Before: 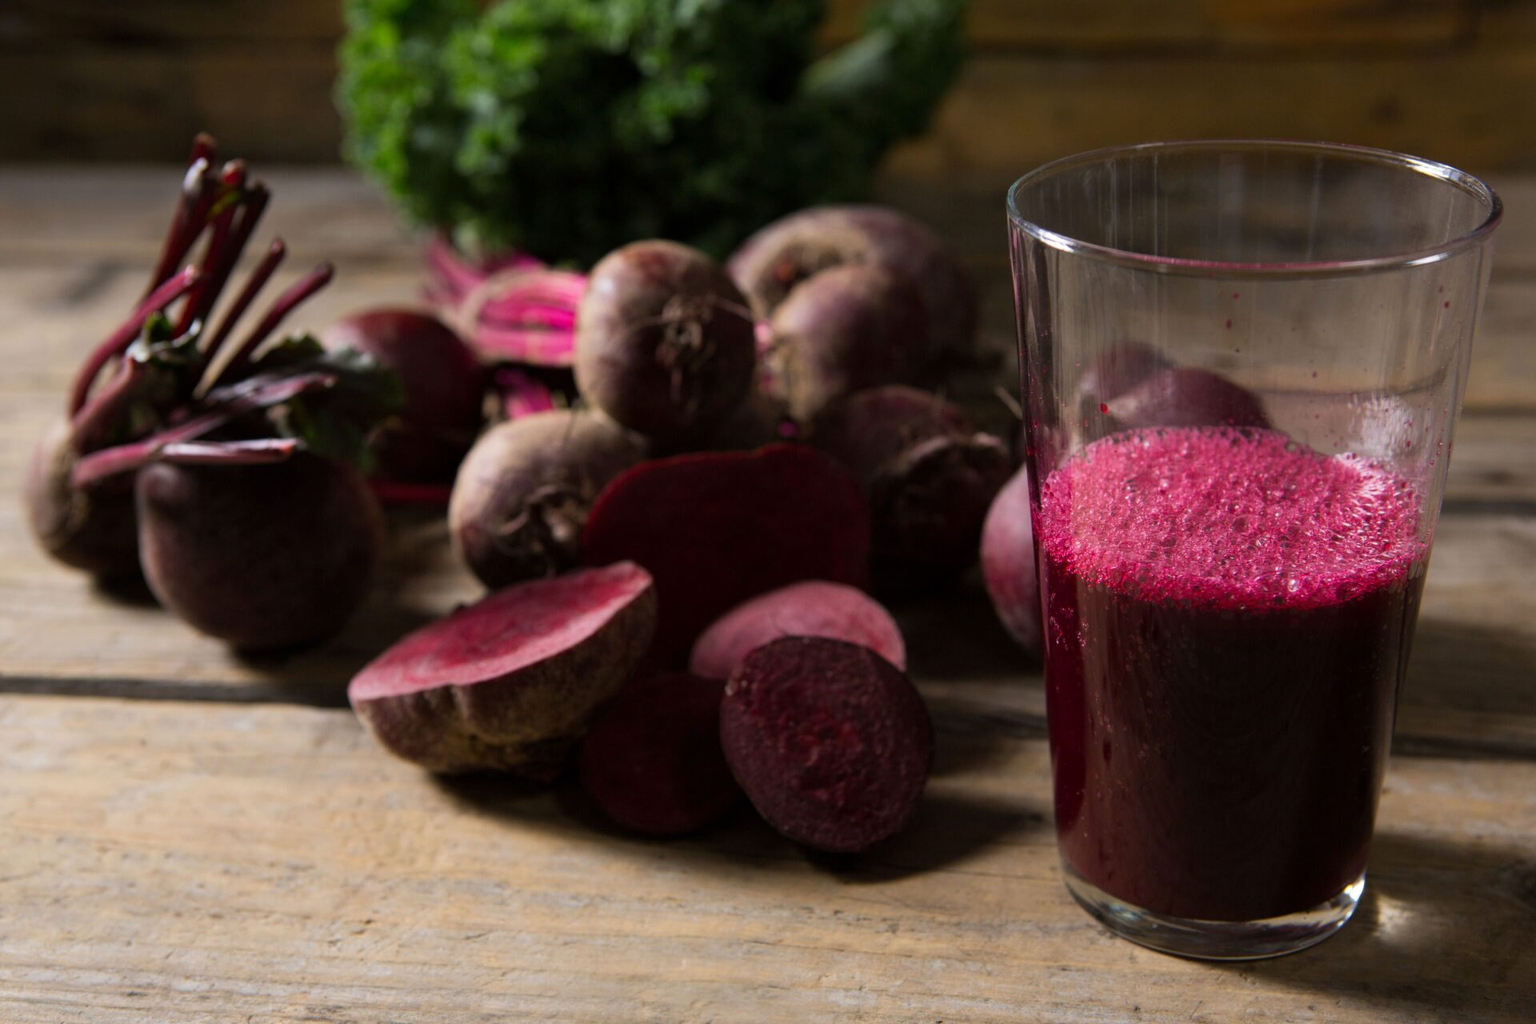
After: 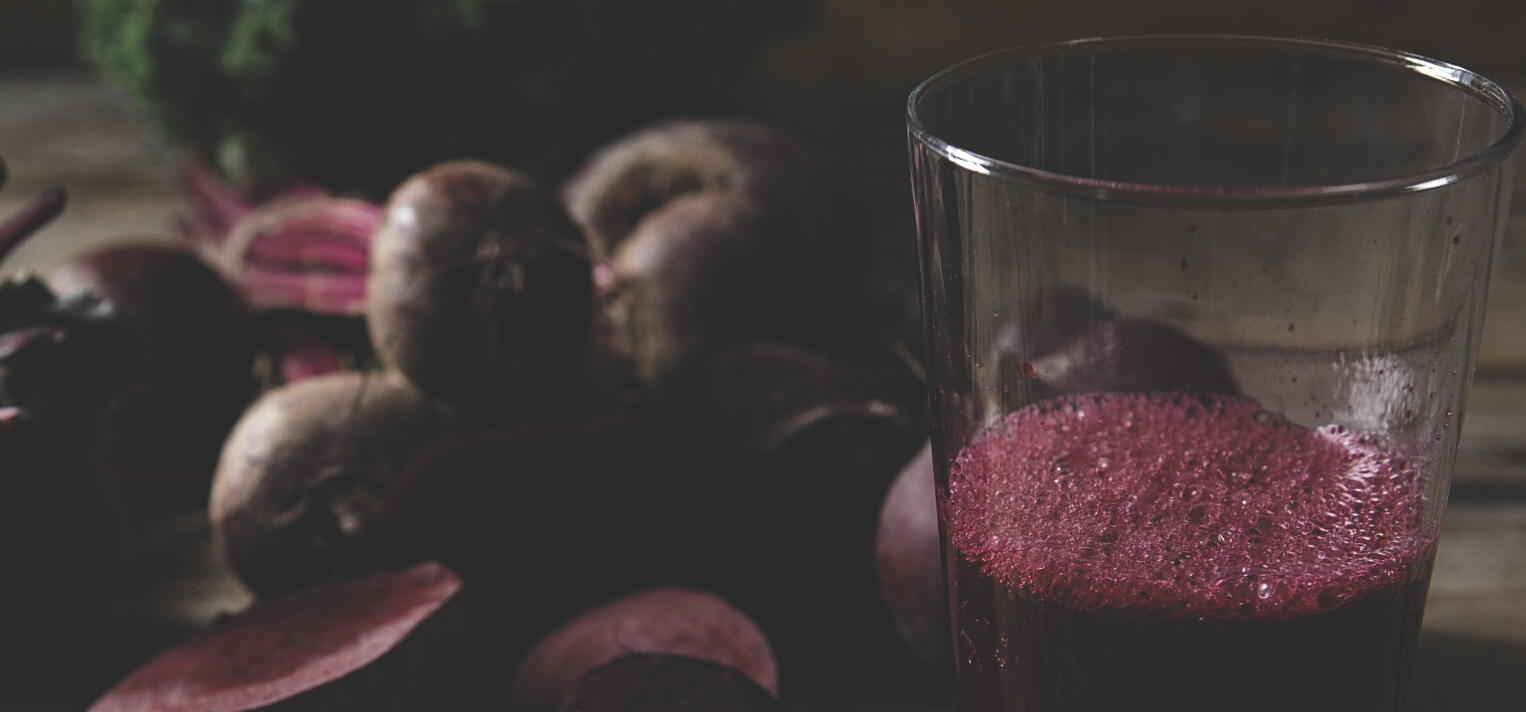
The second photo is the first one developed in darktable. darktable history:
crop: left 18.38%, top 11.092%, right 2.134%, bottom 33.217%
sharpen: on, module defaults
contrast brightness saturation: contrast 0.1, saturation -0.36
color correction: saturation 0.85
color zones: curves: ch0 [(0.11, 0.396) (0.195, 0.36) (0.25, 0.5) (0.303, 0.412) (0.357, 0.544) (0.75, 0.5) (0.967, 0.328)]; ch1 [(0, 0.468) (0.112, 0.512) (0.202, 0.6) (0.25, 0.5) (0.307, 0.352) (0.357, 0.544) (0.75, 0.5) (0.963, 0.524)]
haze removal: compatibility mode true, adaptive false
rgb curve: curves: ch0 [(0, 0.186) (0.314, 0.284) (0.775, 0.708) (1, 1)], compensate middle gray true, preserve colors none
